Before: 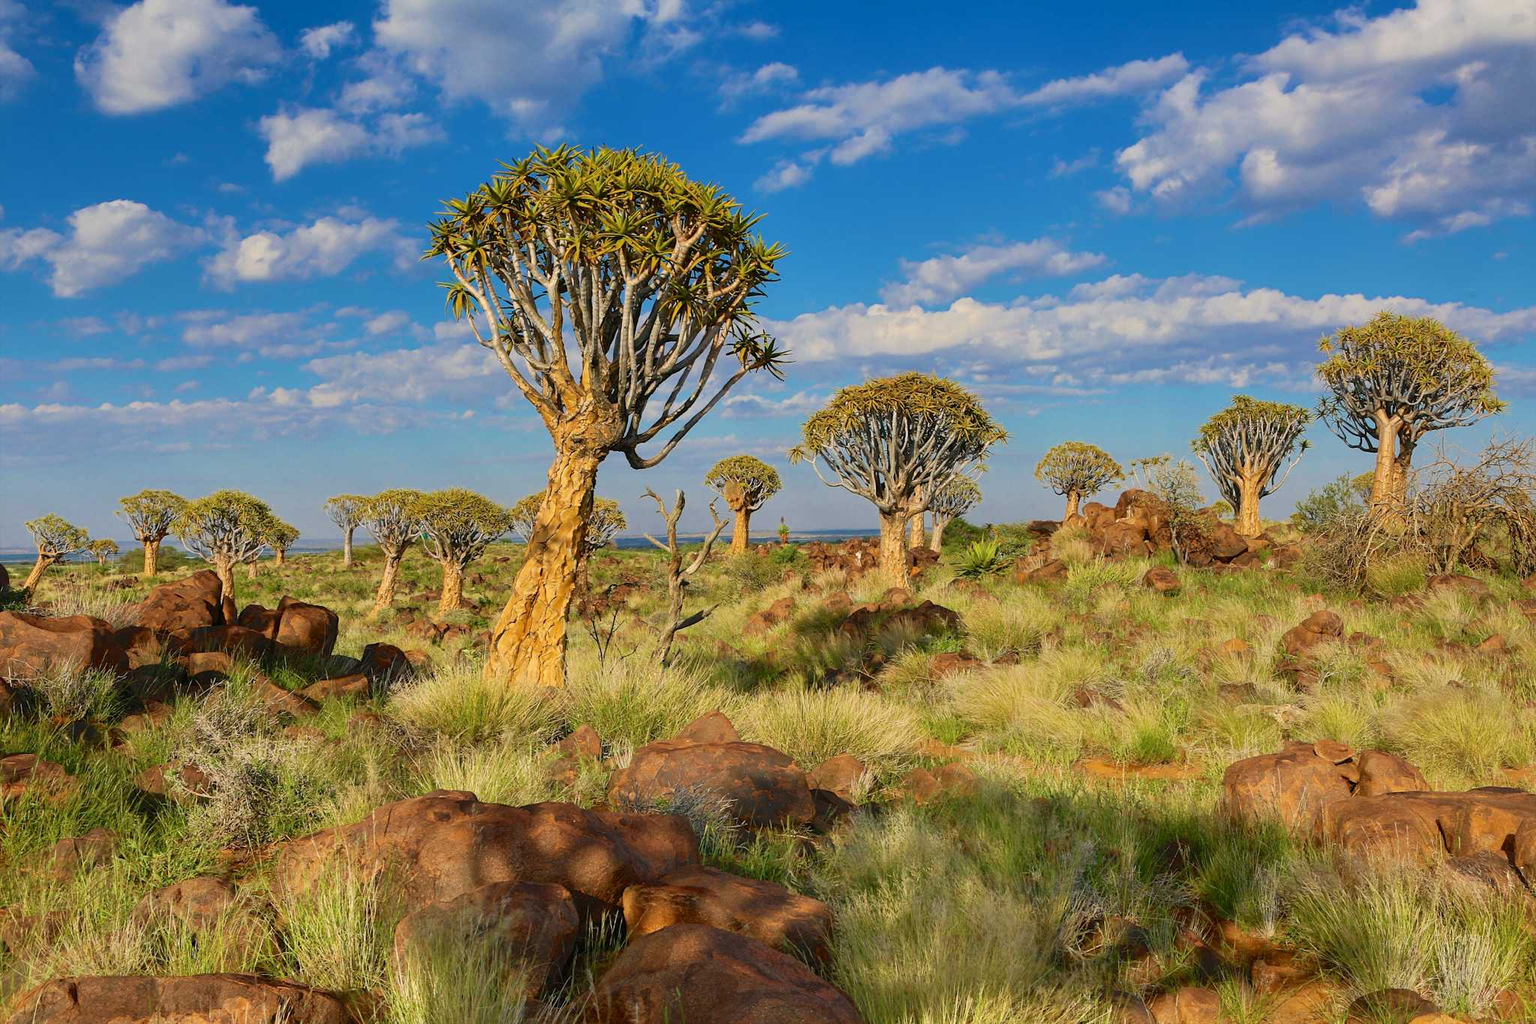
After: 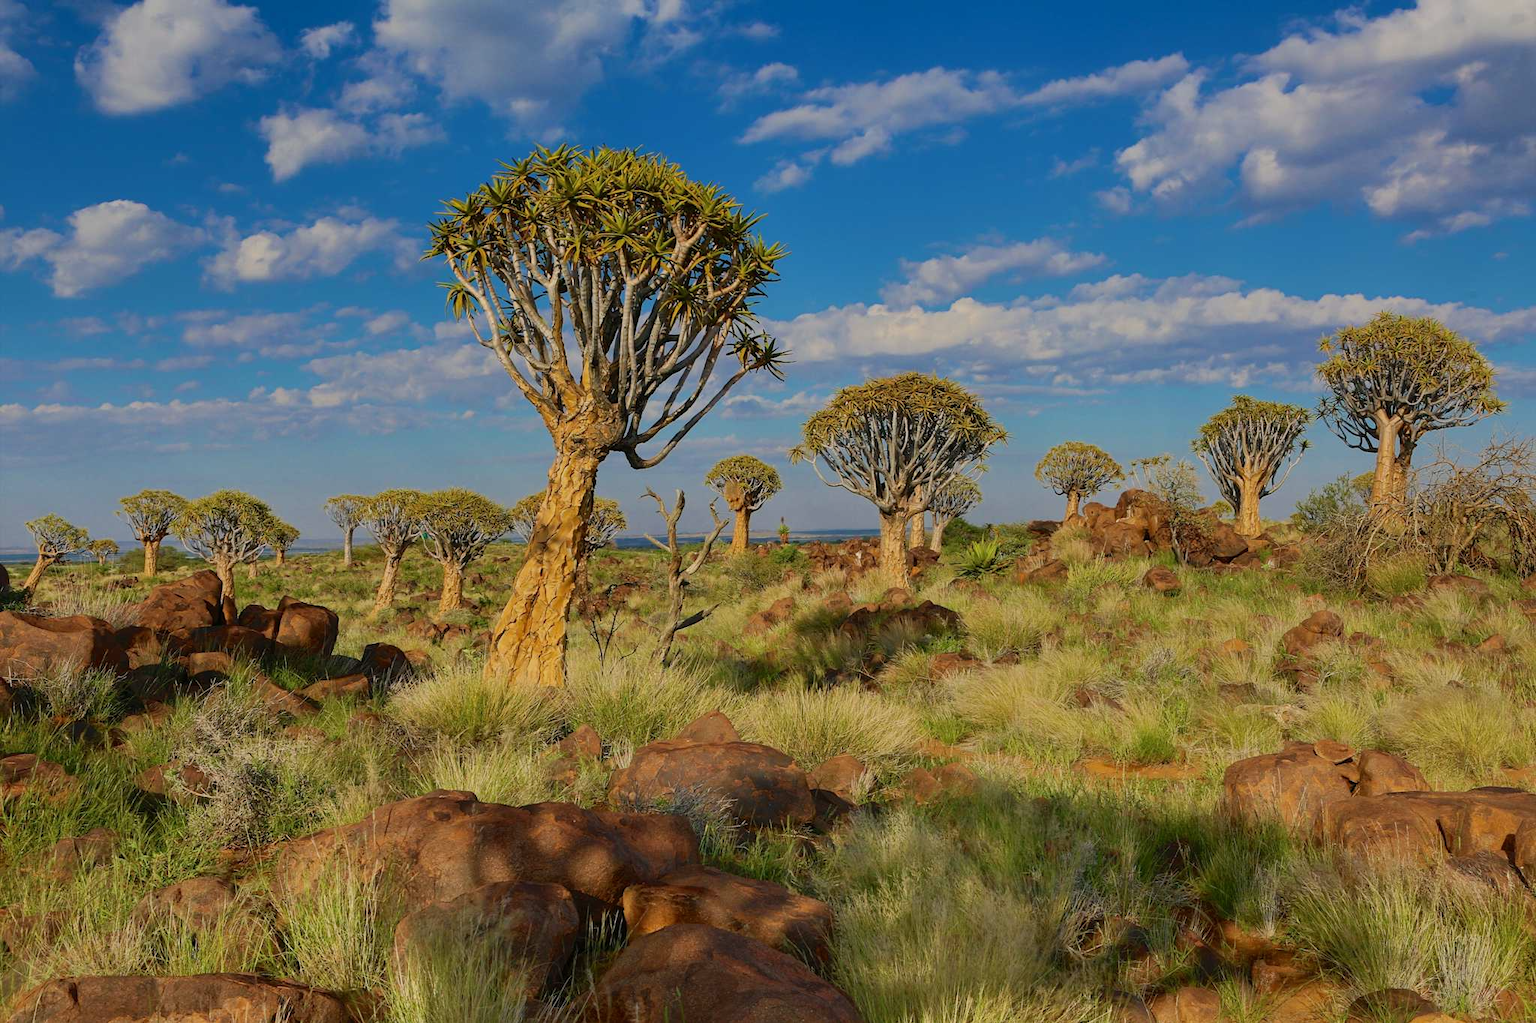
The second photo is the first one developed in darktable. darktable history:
exposure: exposure -0.433 EV, compensate exposure bias true, compensate highlight preservation false
